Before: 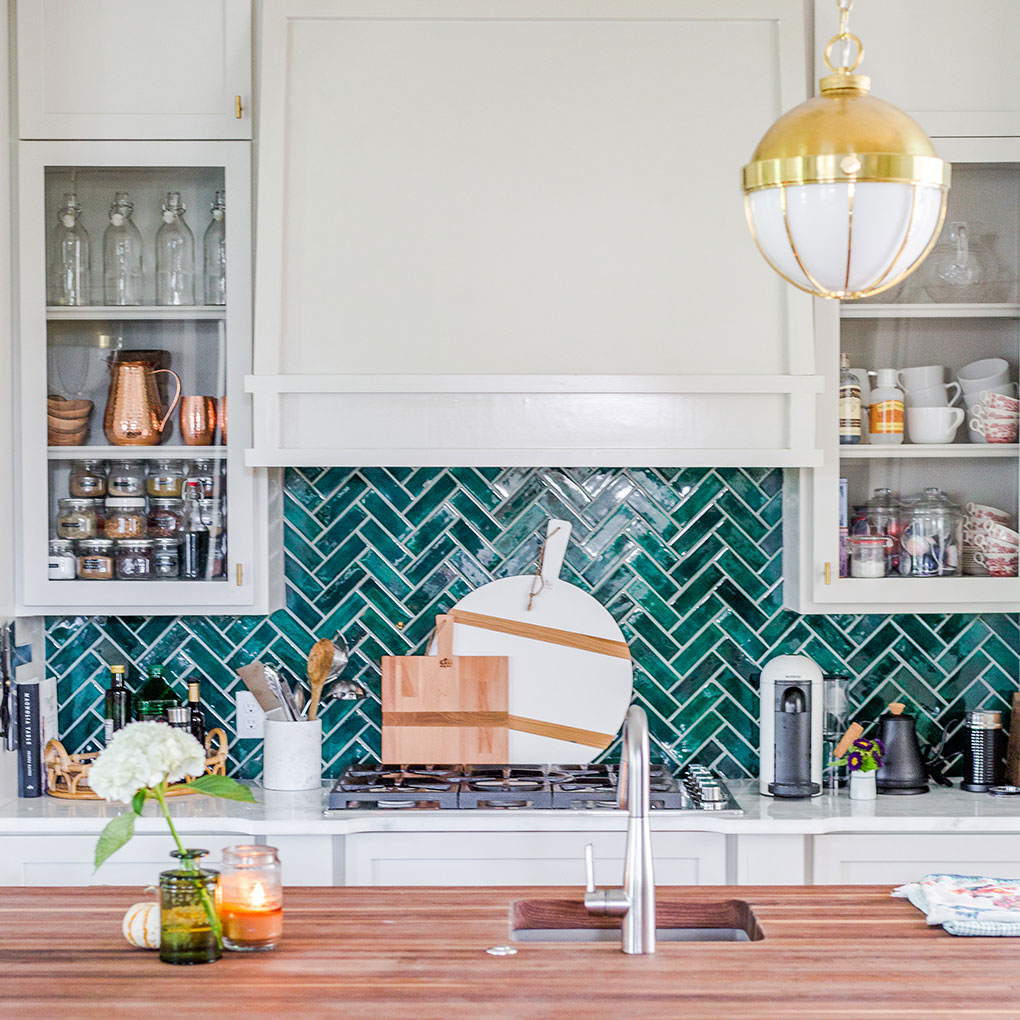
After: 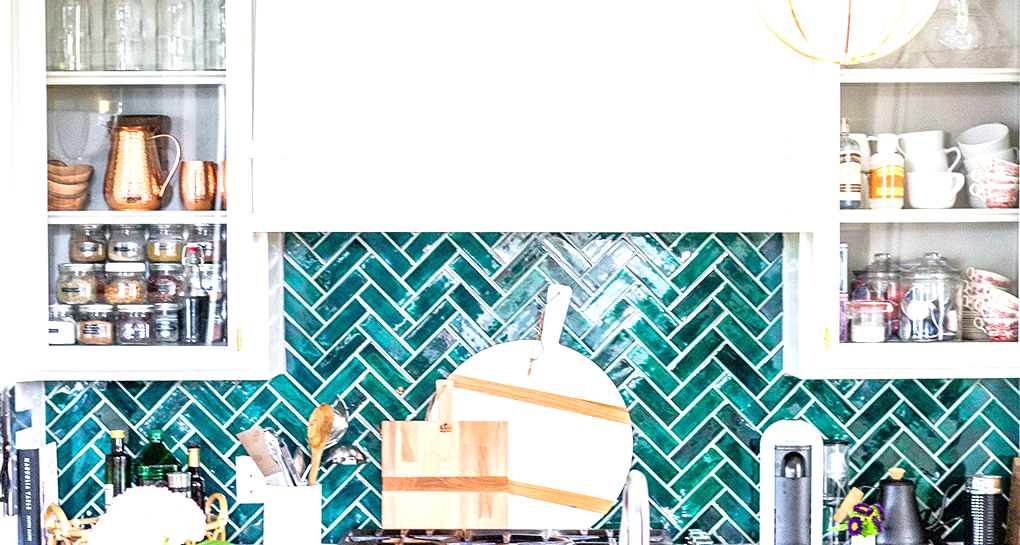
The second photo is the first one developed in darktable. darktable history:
crop and rotate: top 23.043%, bottom 23.437%
exposure: black level correction 0, exposure 1.1 EV, compensate exposure bias true, compensate highlight preservation false
